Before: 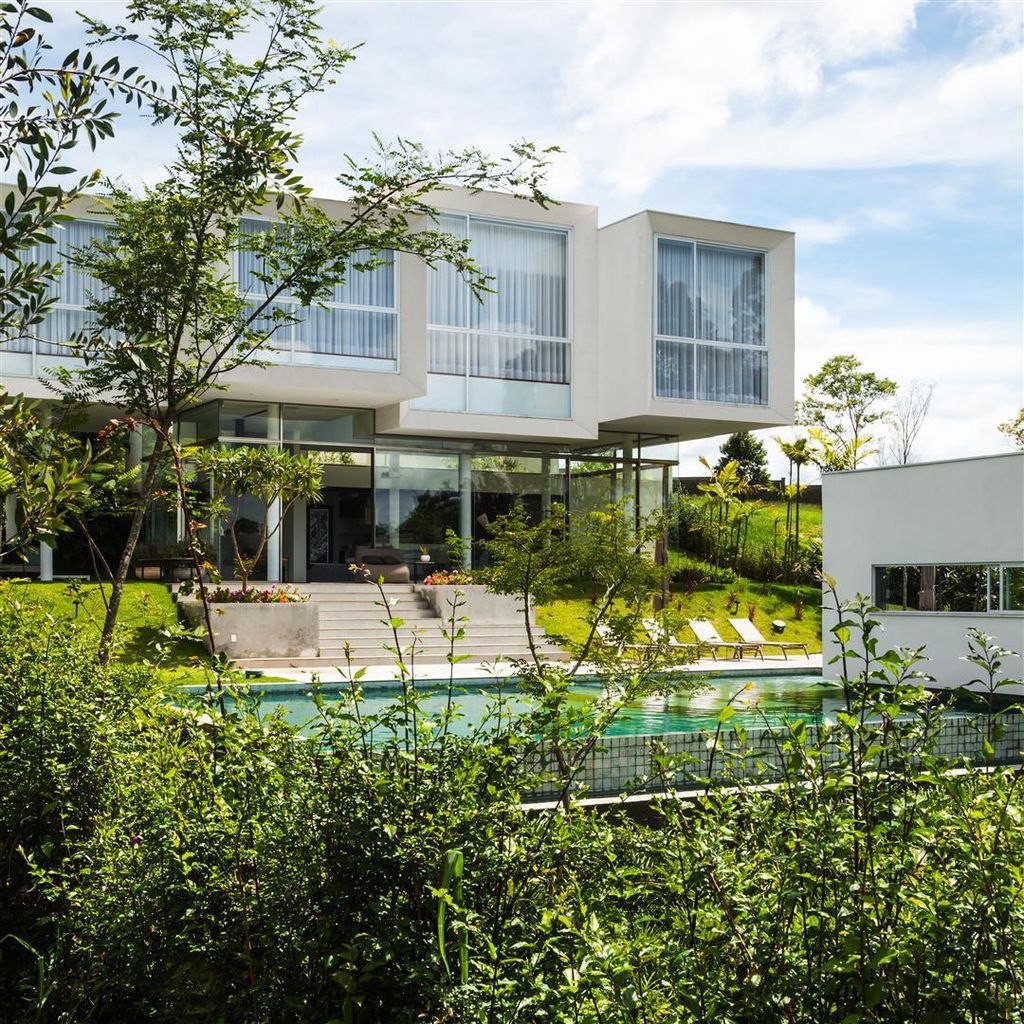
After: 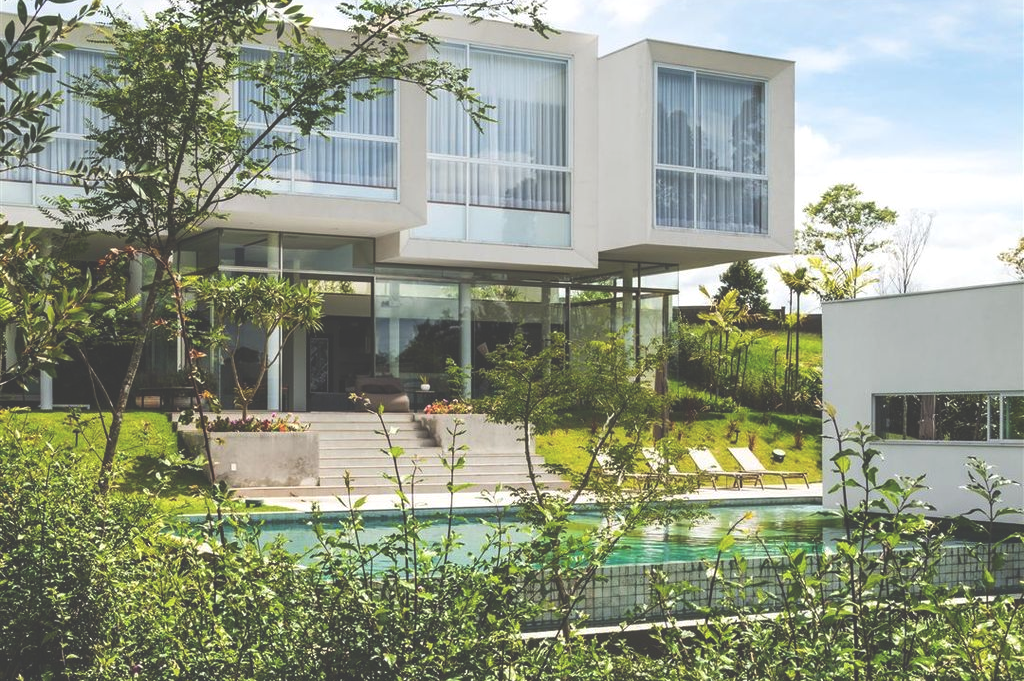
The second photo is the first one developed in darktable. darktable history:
exposure: black level correction -0.041, exposure 0.064 EV, compensate highlight preservation false
crop: top 16.727%, bottom 16.727%
